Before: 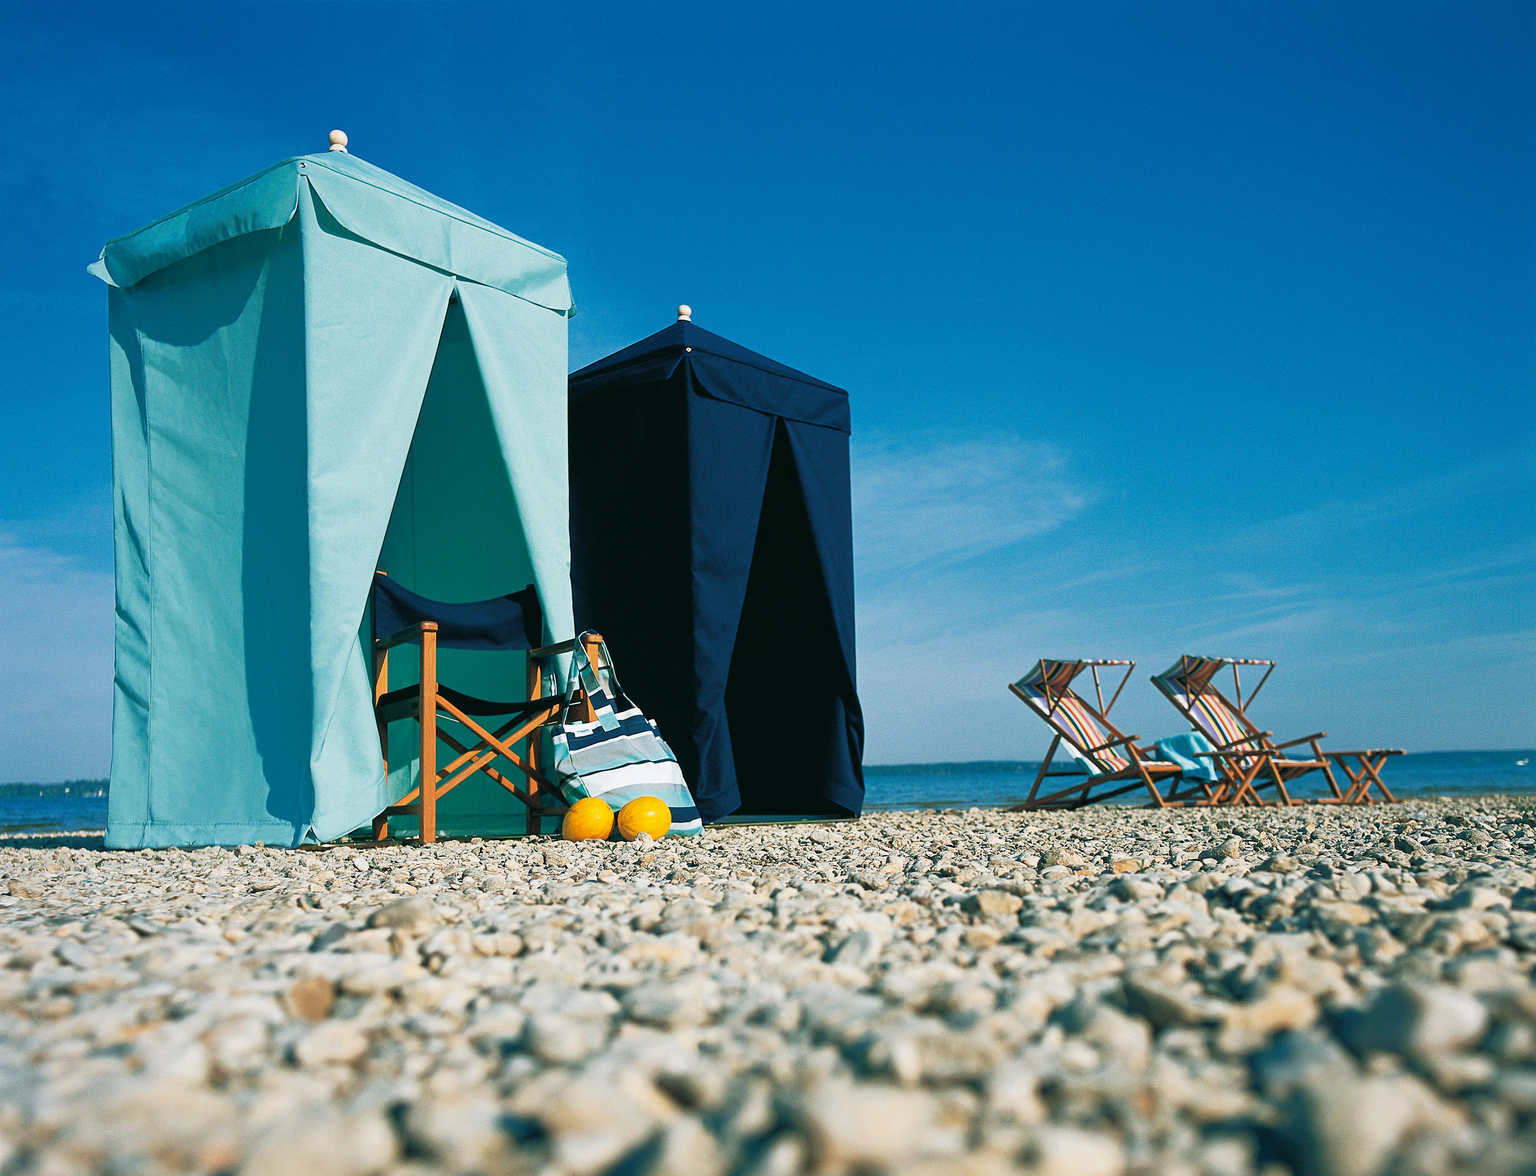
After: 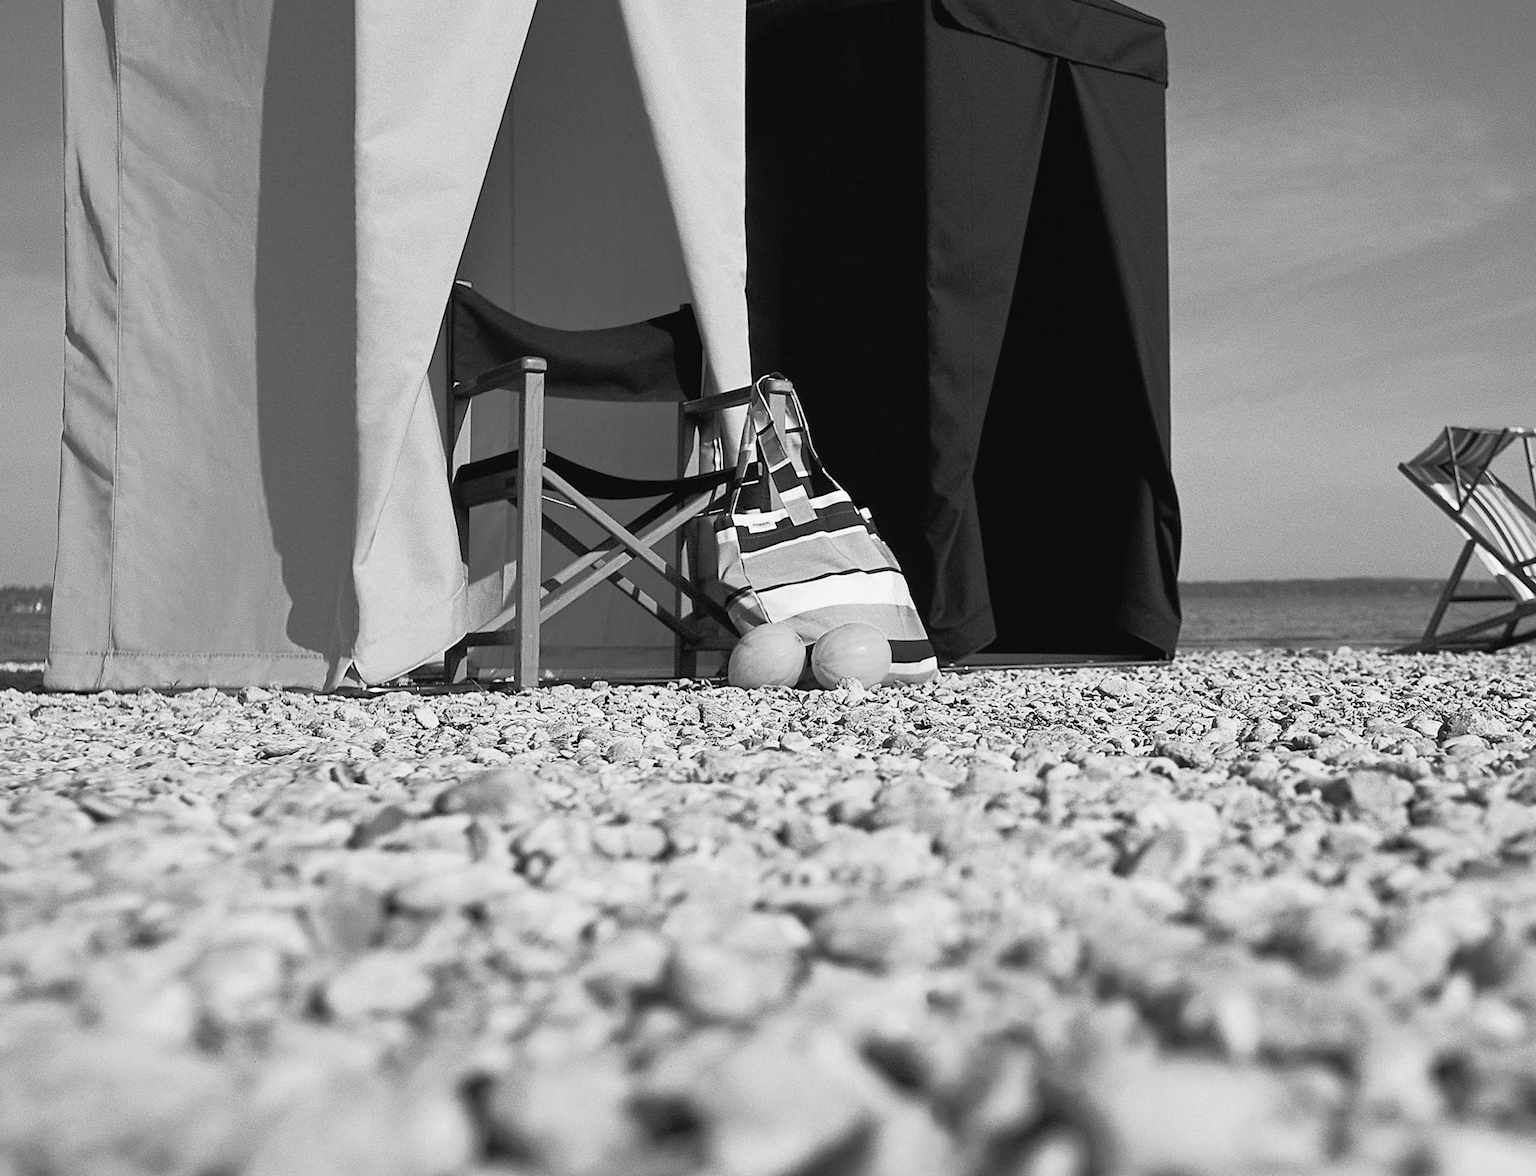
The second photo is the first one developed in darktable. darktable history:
monochrome: on, module defaults
crop and rotate: angle -0.82°, left 3.85%, top 31.828%, right 27.992%
